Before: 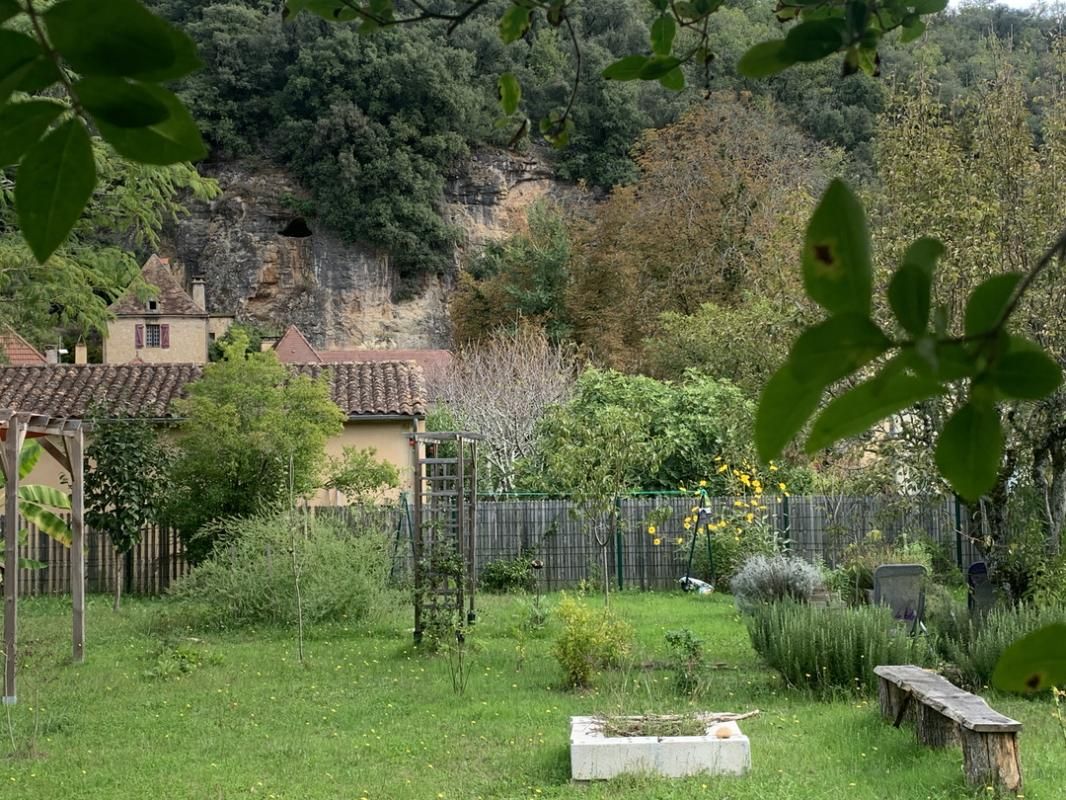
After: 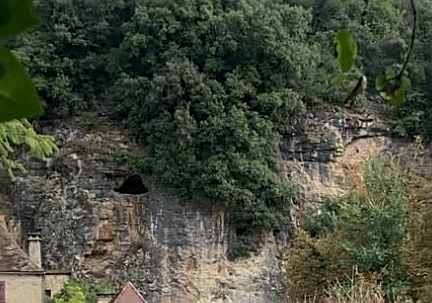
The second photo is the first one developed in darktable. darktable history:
crop: left 15.452%, top 5.459%, right 43.956%, bottom 56.62%
sharpen: on, module defaults
